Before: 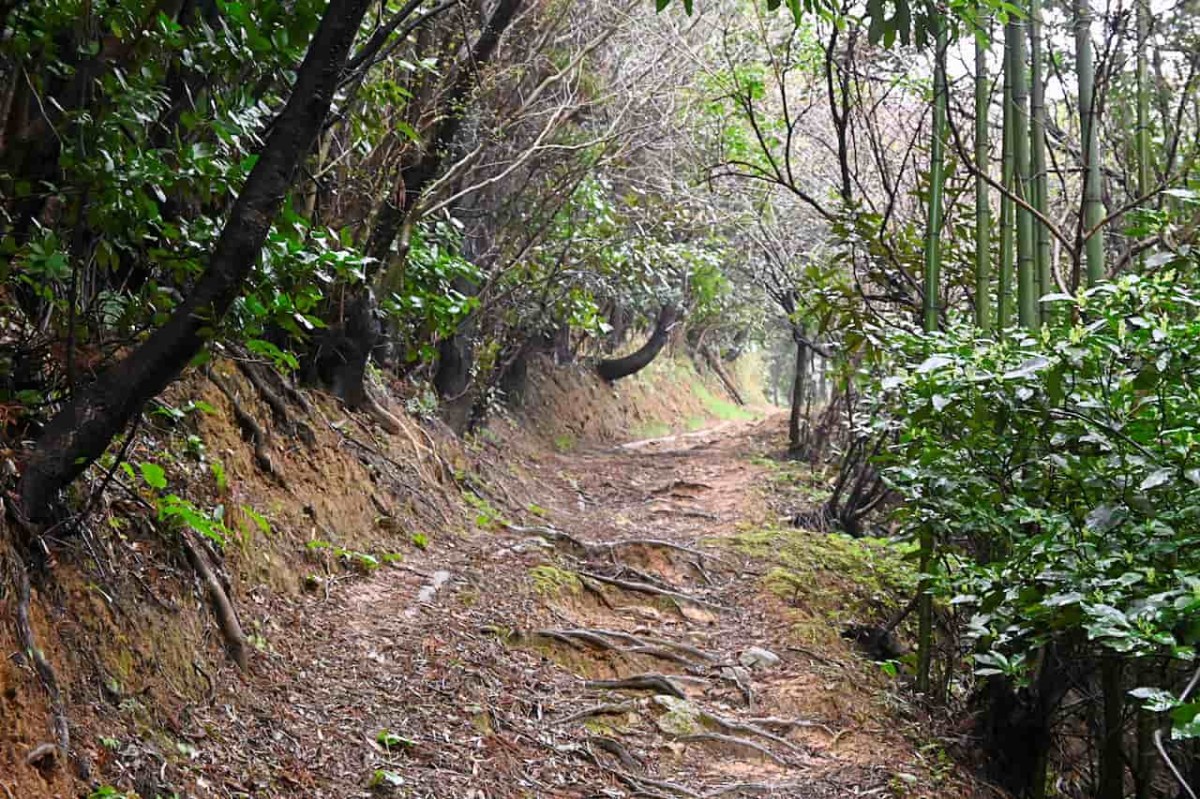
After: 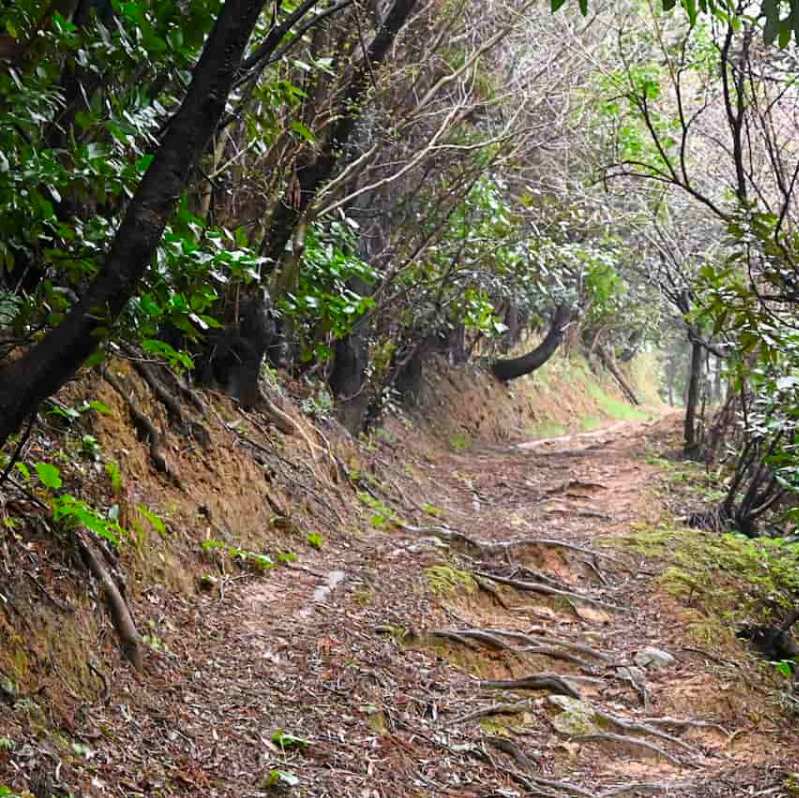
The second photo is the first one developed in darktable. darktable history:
contrast brightness saturation: saturation 0.13
crop and rotate: left 8.786%, right 24.548%
